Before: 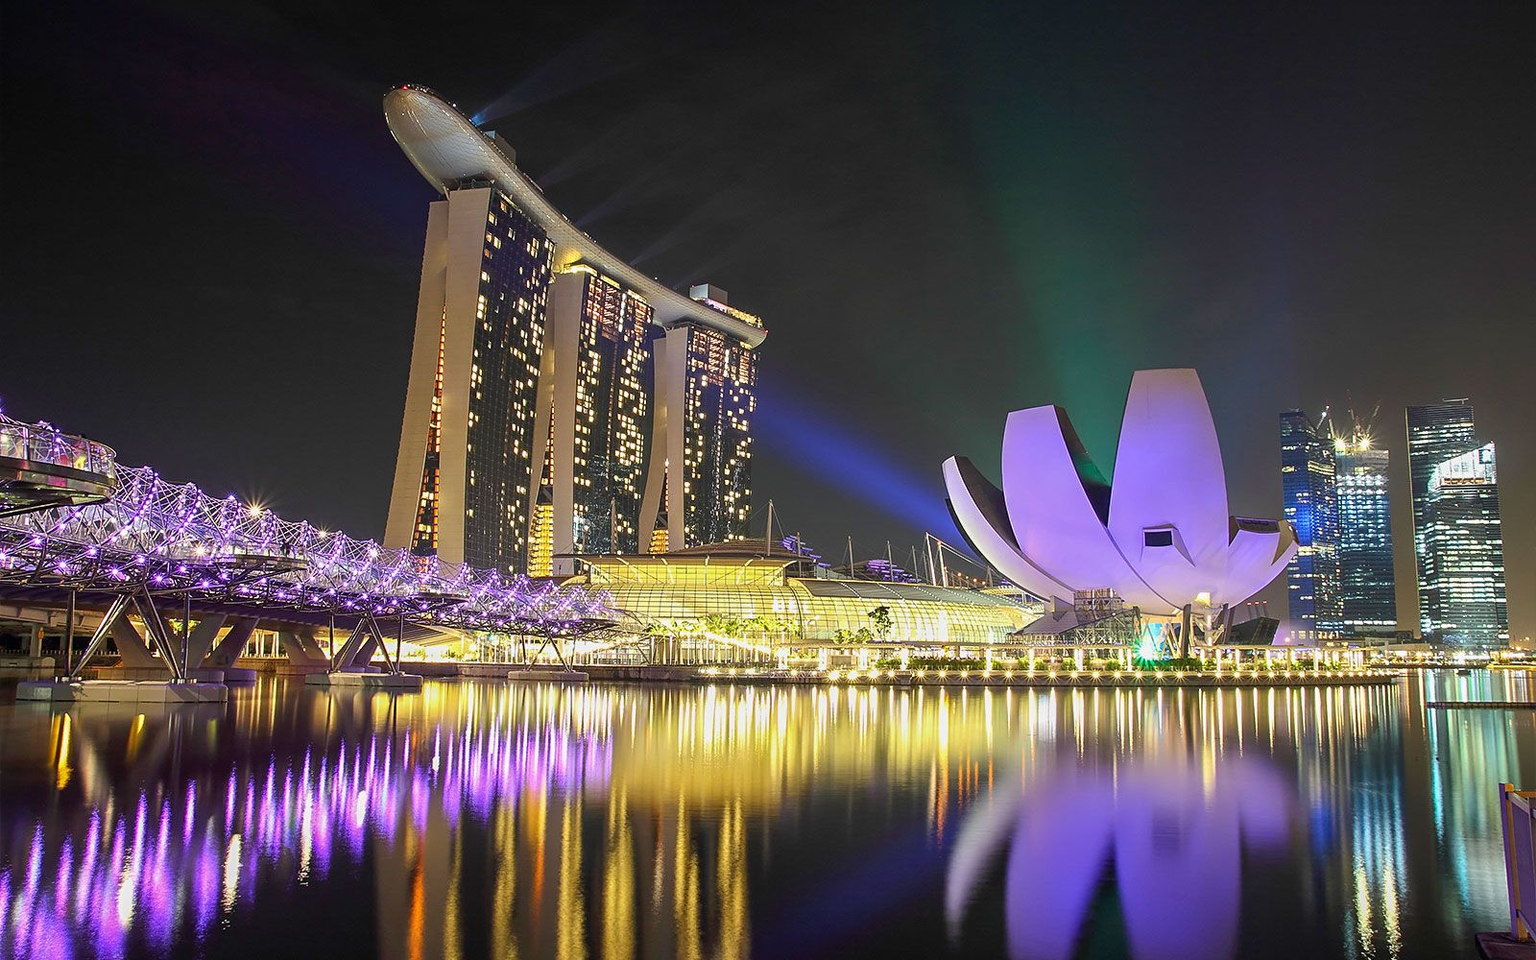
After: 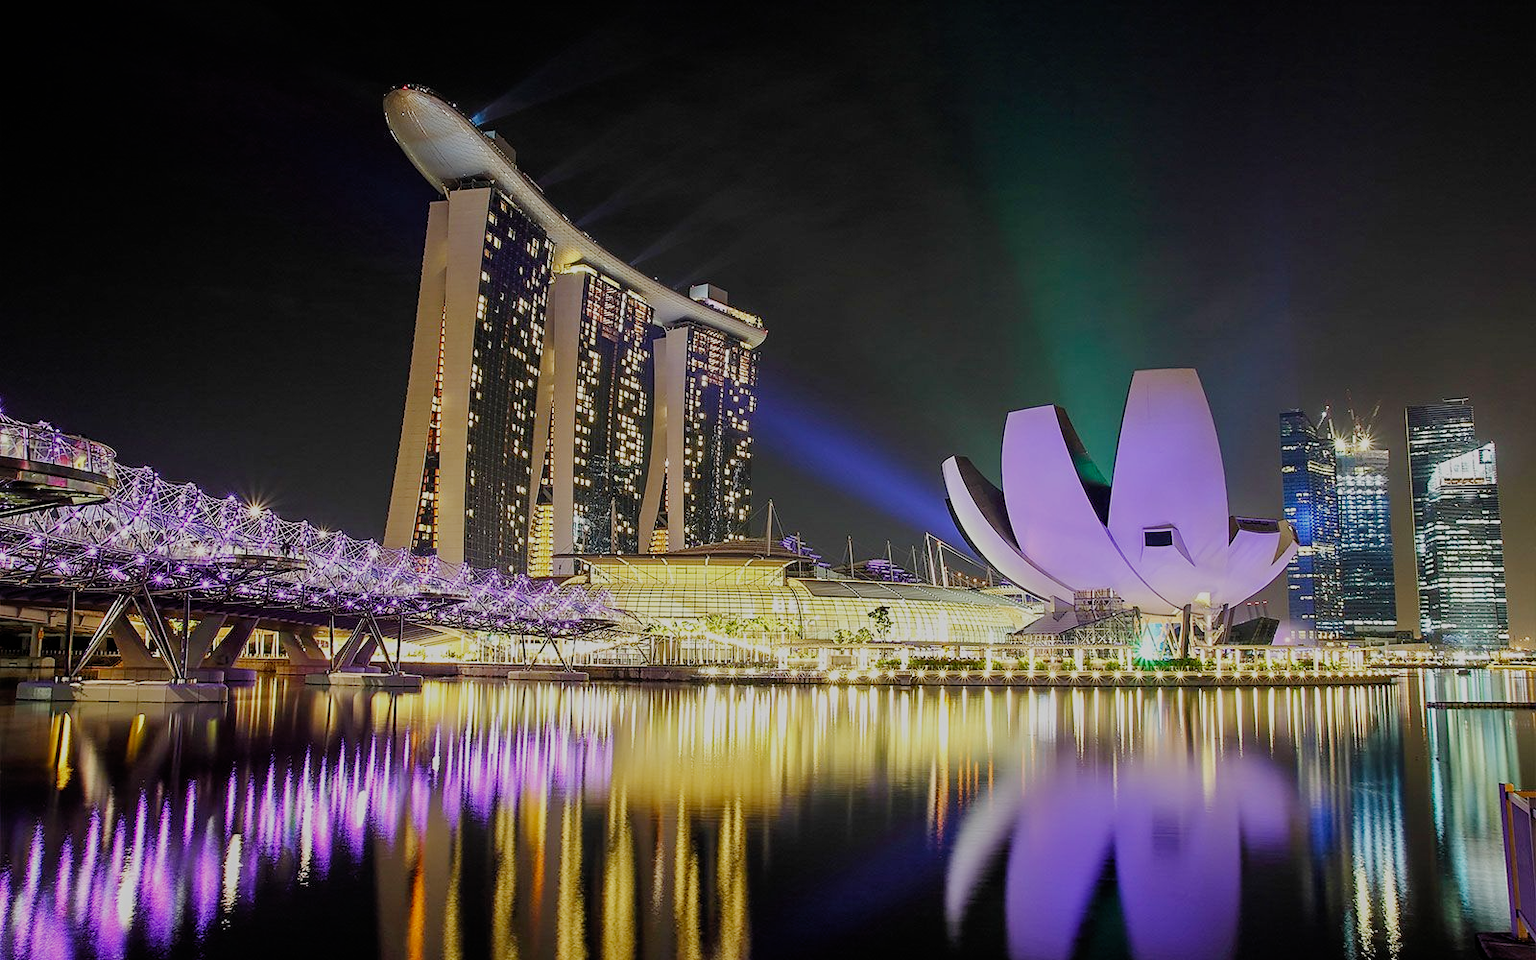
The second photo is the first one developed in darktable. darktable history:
filmic rgb: black relative exposure -7.22 EV, white relative exposure 5.34 EV, hardness 3.03, add noise in highlights 0, preserve chrominance no, color science v3 (2019), use custom middle-gray values true, contrast in highlights soft
